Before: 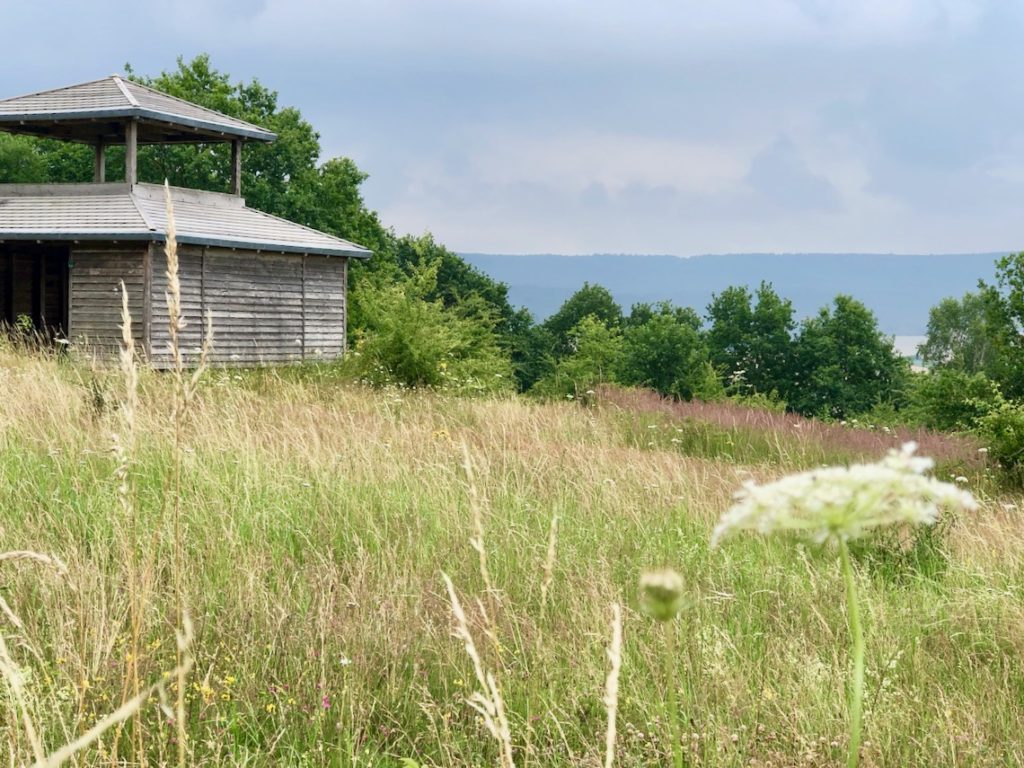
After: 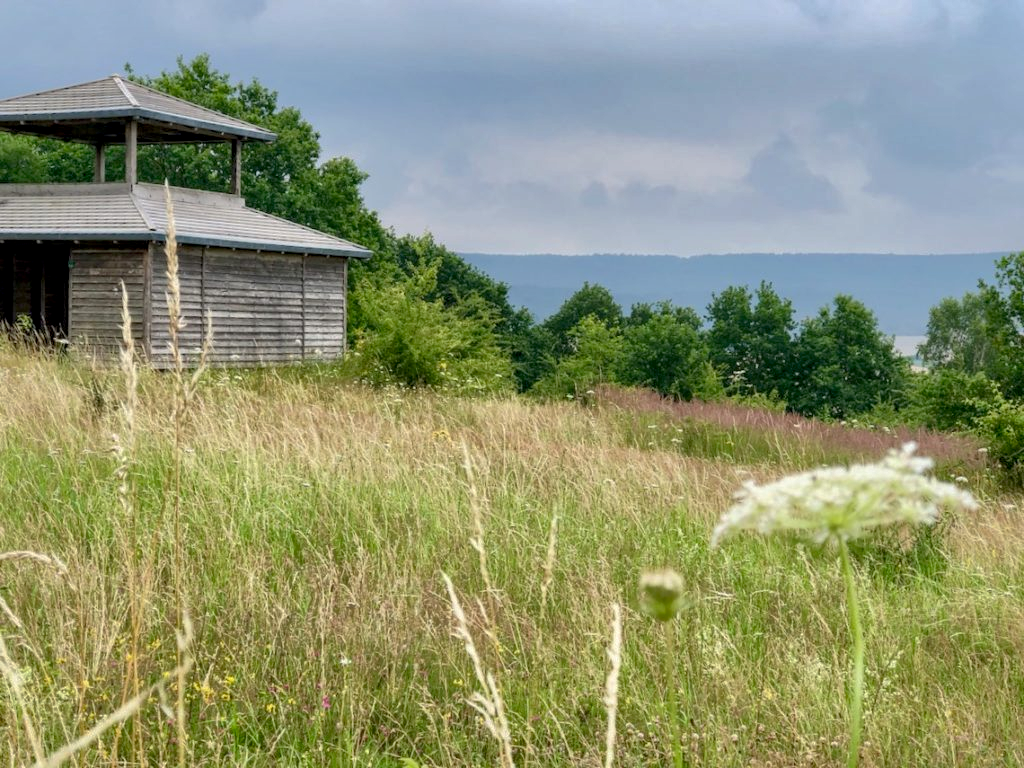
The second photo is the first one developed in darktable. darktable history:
shadows and highlights: shadows 40, highlights -60
local contrast: on, module defaults
